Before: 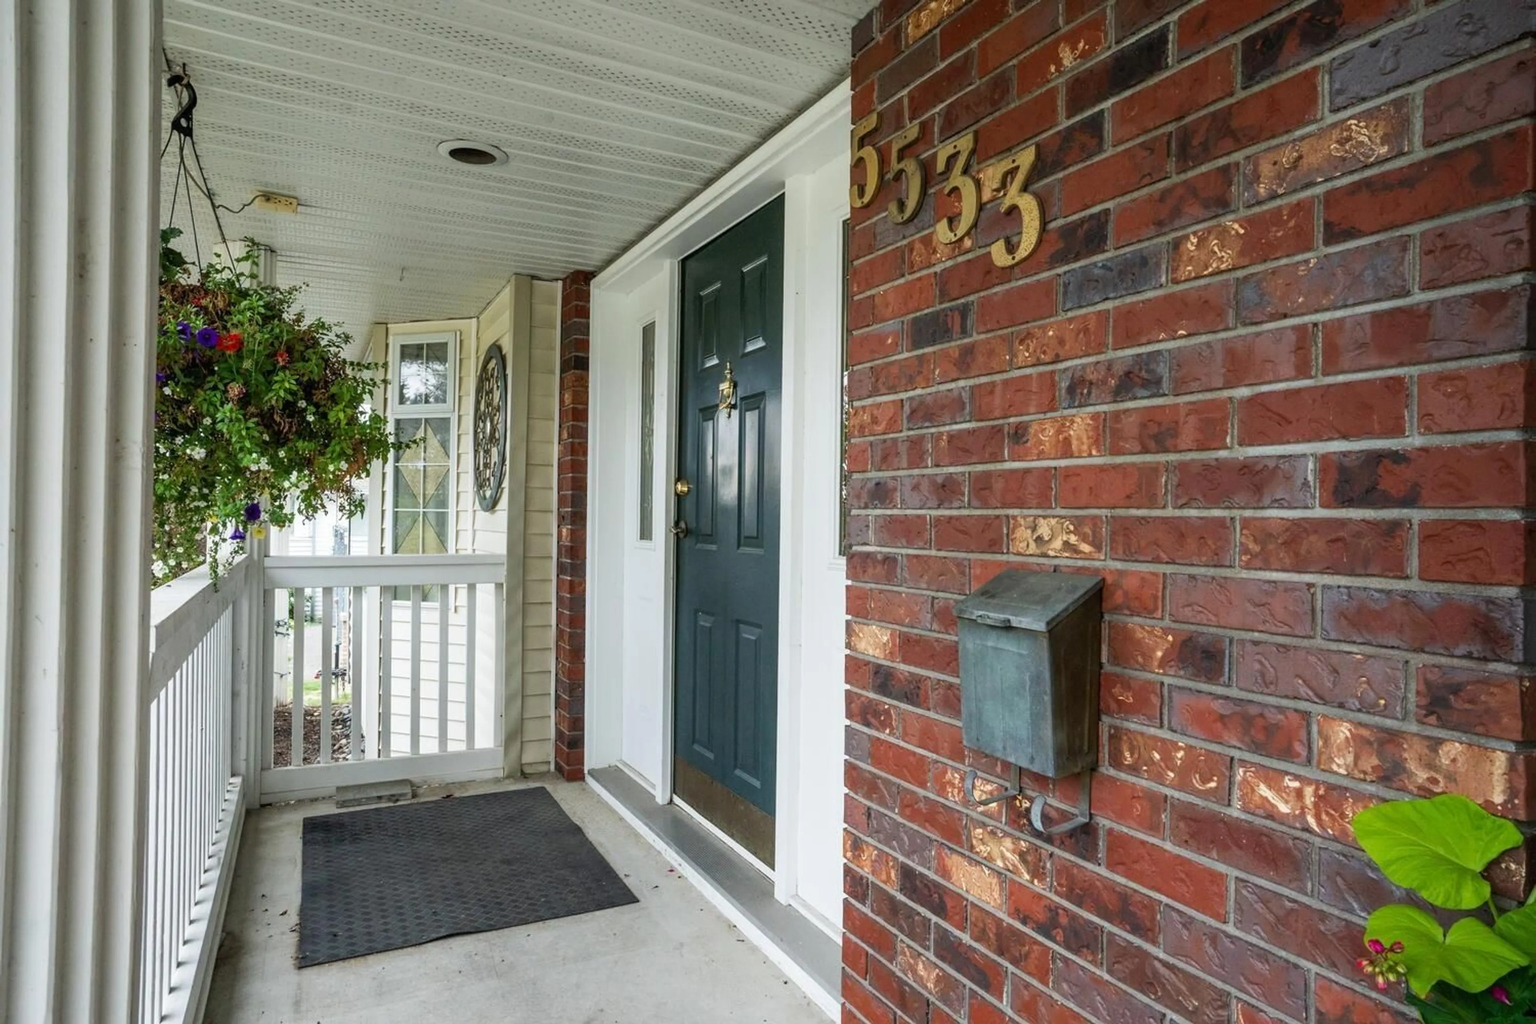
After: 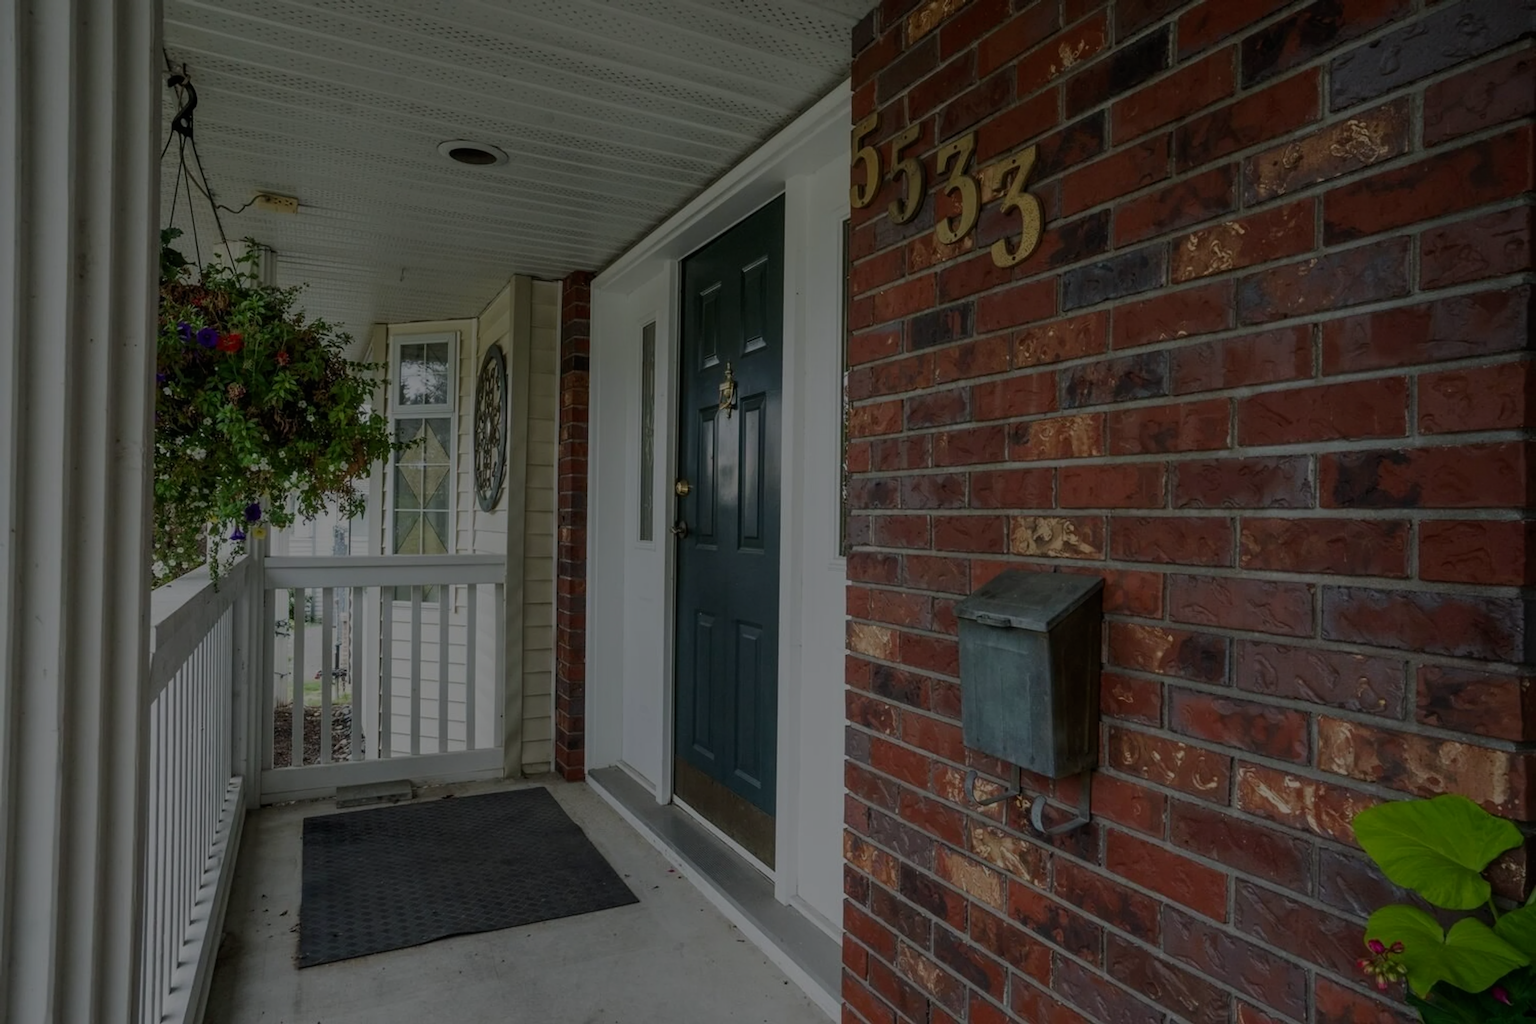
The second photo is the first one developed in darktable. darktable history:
exposure: exposure -1.968 EV, compensate highlight preservation false
